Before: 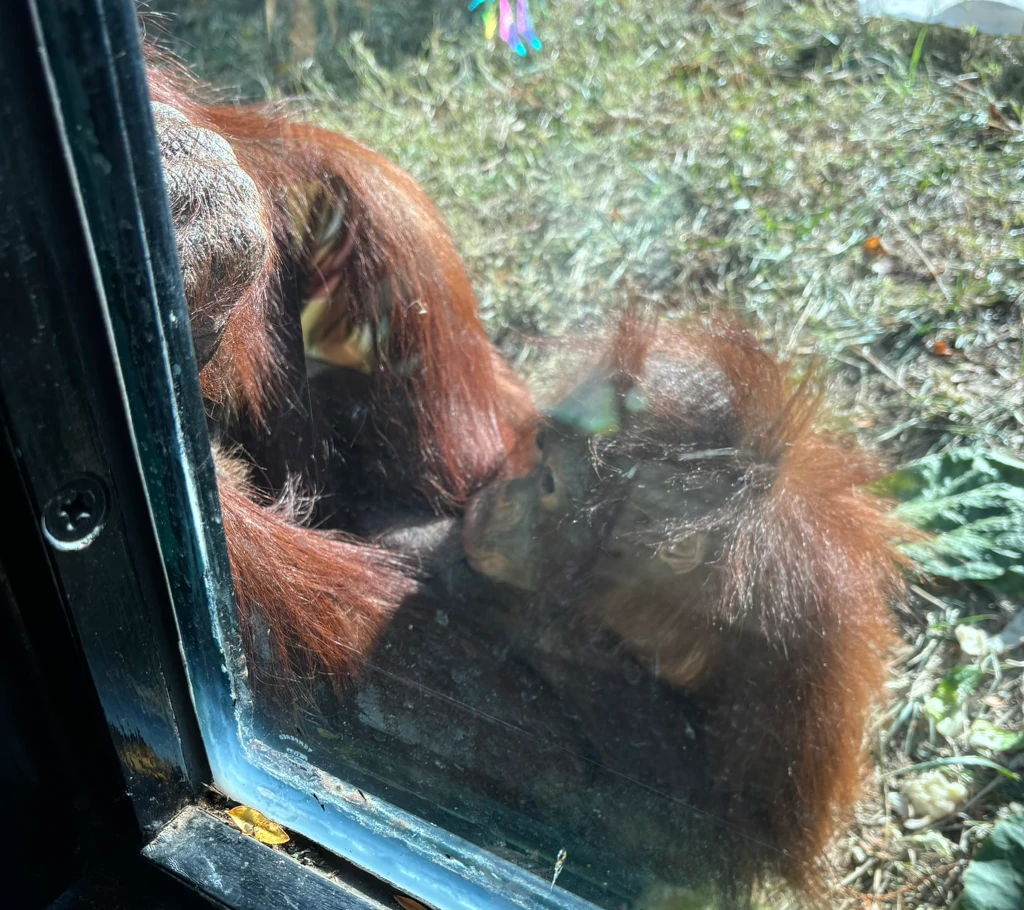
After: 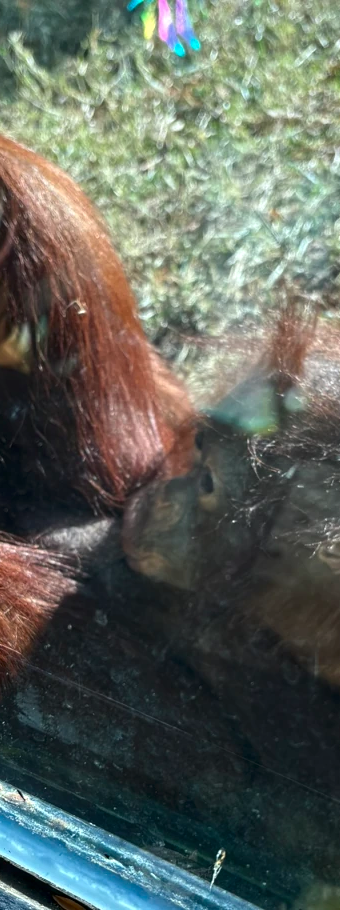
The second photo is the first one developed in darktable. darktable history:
contrast equalizer: octaves 7, y [[0.6 ×6], [0.55 ×6], [0 ×6], [0 ×6], [0 ×6]], mix 0.3
contrast brightness saturation: contrast 0.07, brightness -0.13, saturation 0.06
crop: left 33.36%, right 33.36%
